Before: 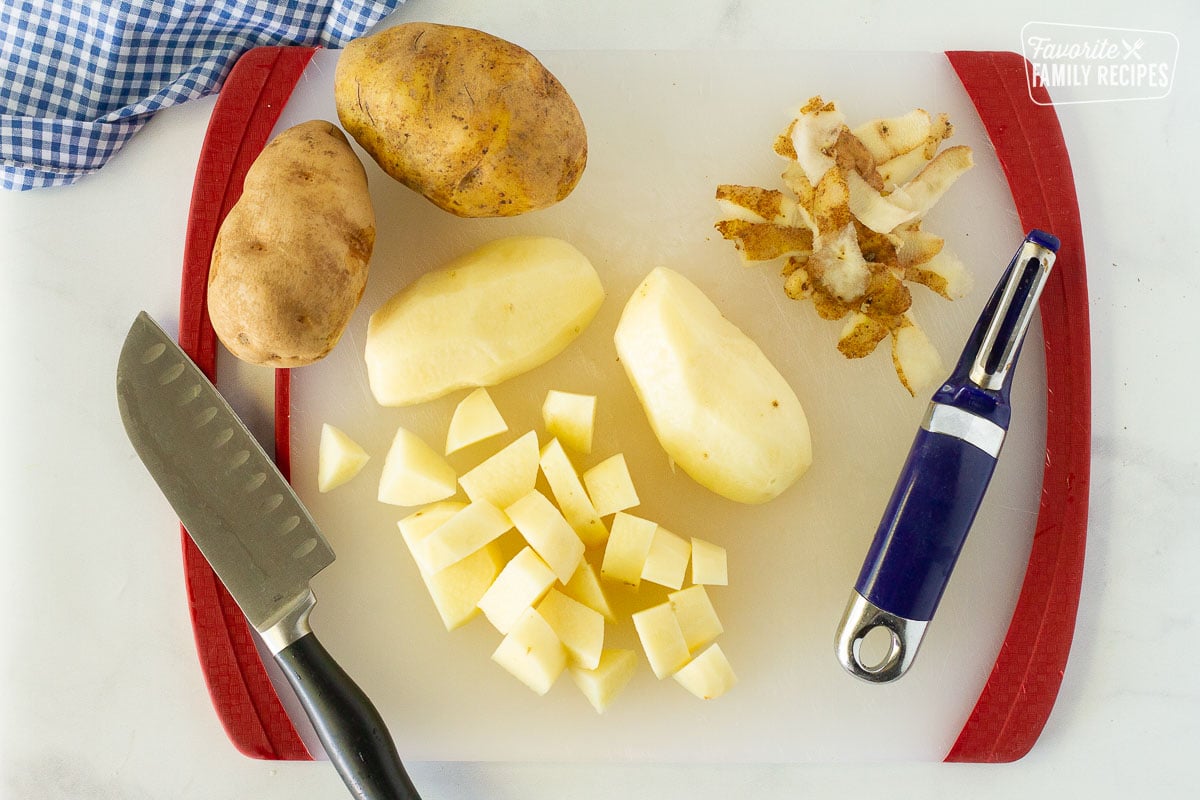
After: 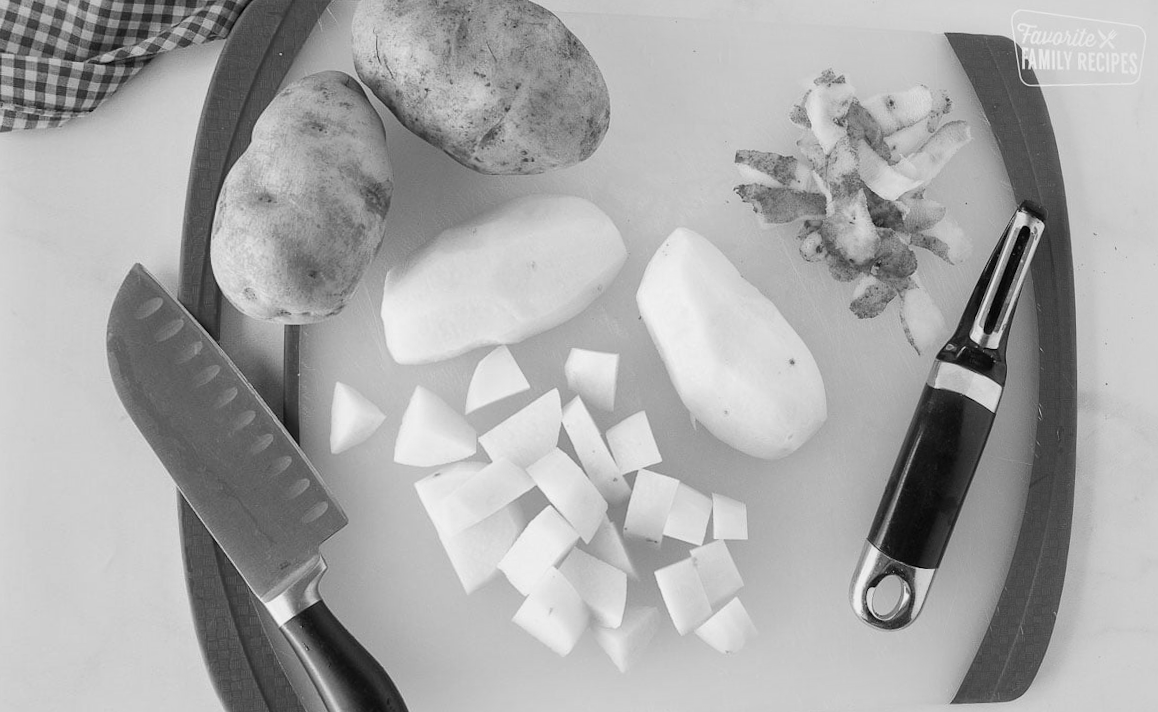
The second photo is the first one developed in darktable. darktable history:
crop: left 1.743%, right 0.268%, bottom 2.011%
monochrome: a 26.22, b 42.67, size 0.8
rotate and perspective: rotation -0.013°, lens shift (vertical) -0.027, lens shift (horizontal) 0.178, crop left 0.016, crop right 0.989, crop top 0.082, crop bottom 0.918
